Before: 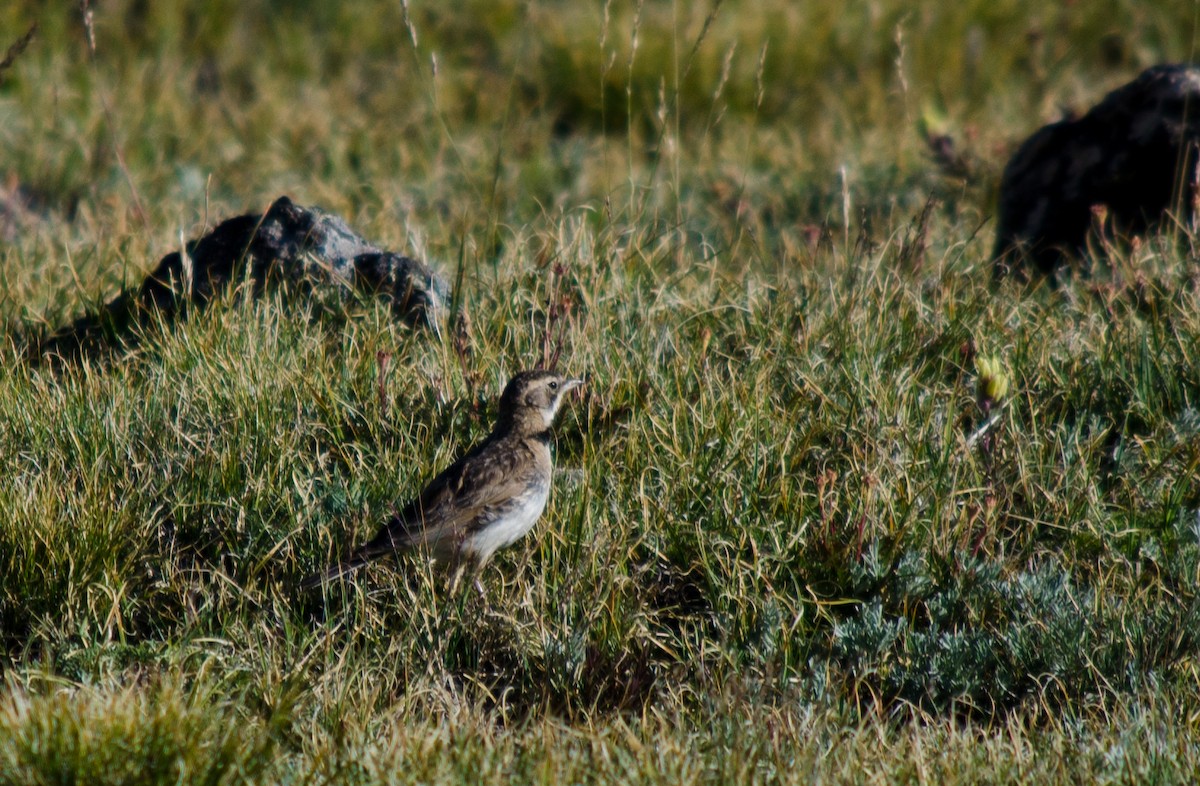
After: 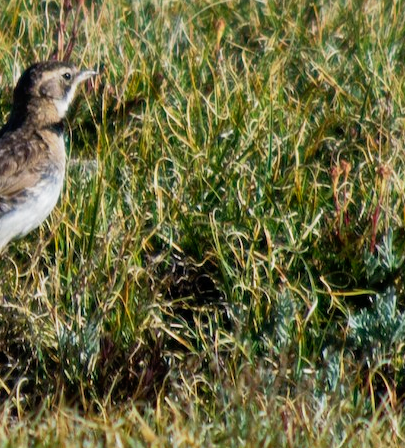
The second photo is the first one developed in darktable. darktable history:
crop: left 40.559%, top 39.425%, right 25.593%, bottom 2.747%
shadows and highlights: on, module defaults
base curve: curves: ch0 [(0, 0) (0.005, 0.002) (0.193, 0.295) (0.399, 0.664) (0.75, 0.928) (1, 1)], preserve colors none
